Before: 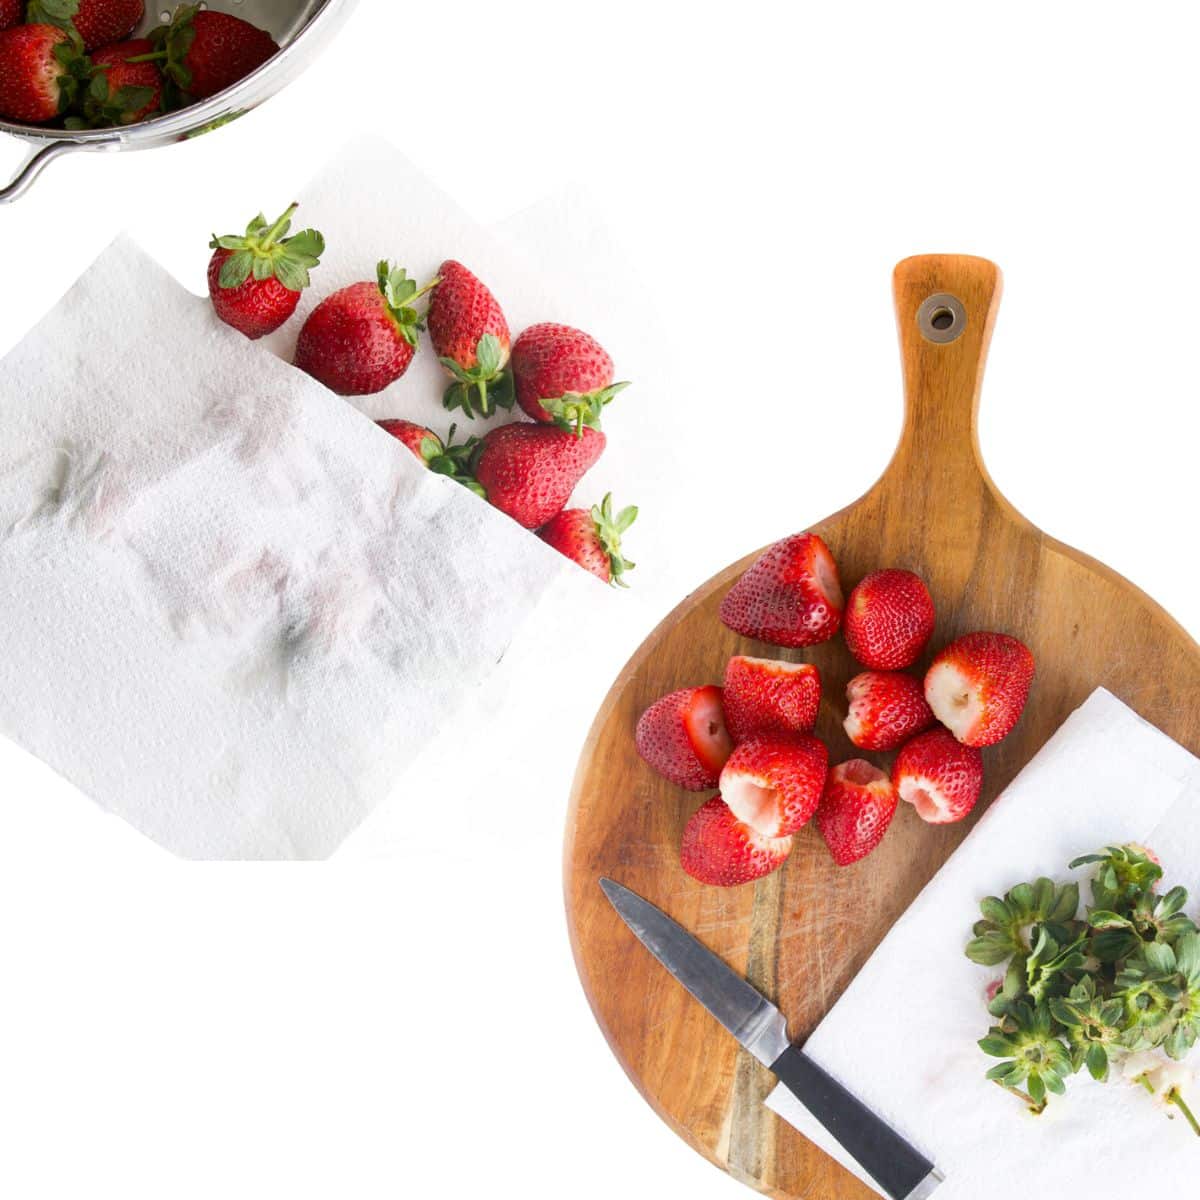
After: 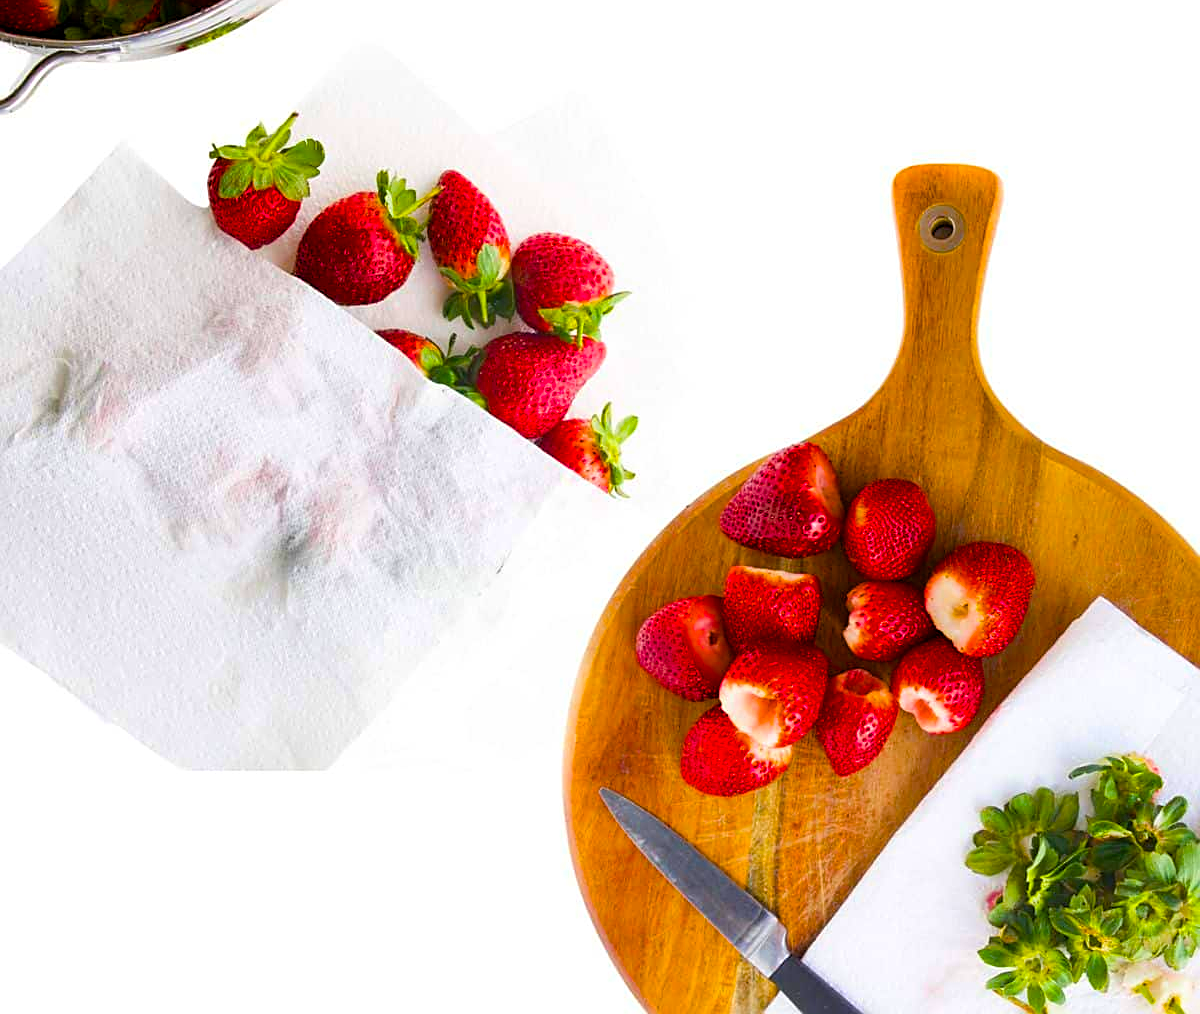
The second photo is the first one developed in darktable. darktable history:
color balance rgb: perceptual saturation grading › global saturation 99.752%
sharpen: on, module defaults
crop: top 7.558%, bottom 7.807%
